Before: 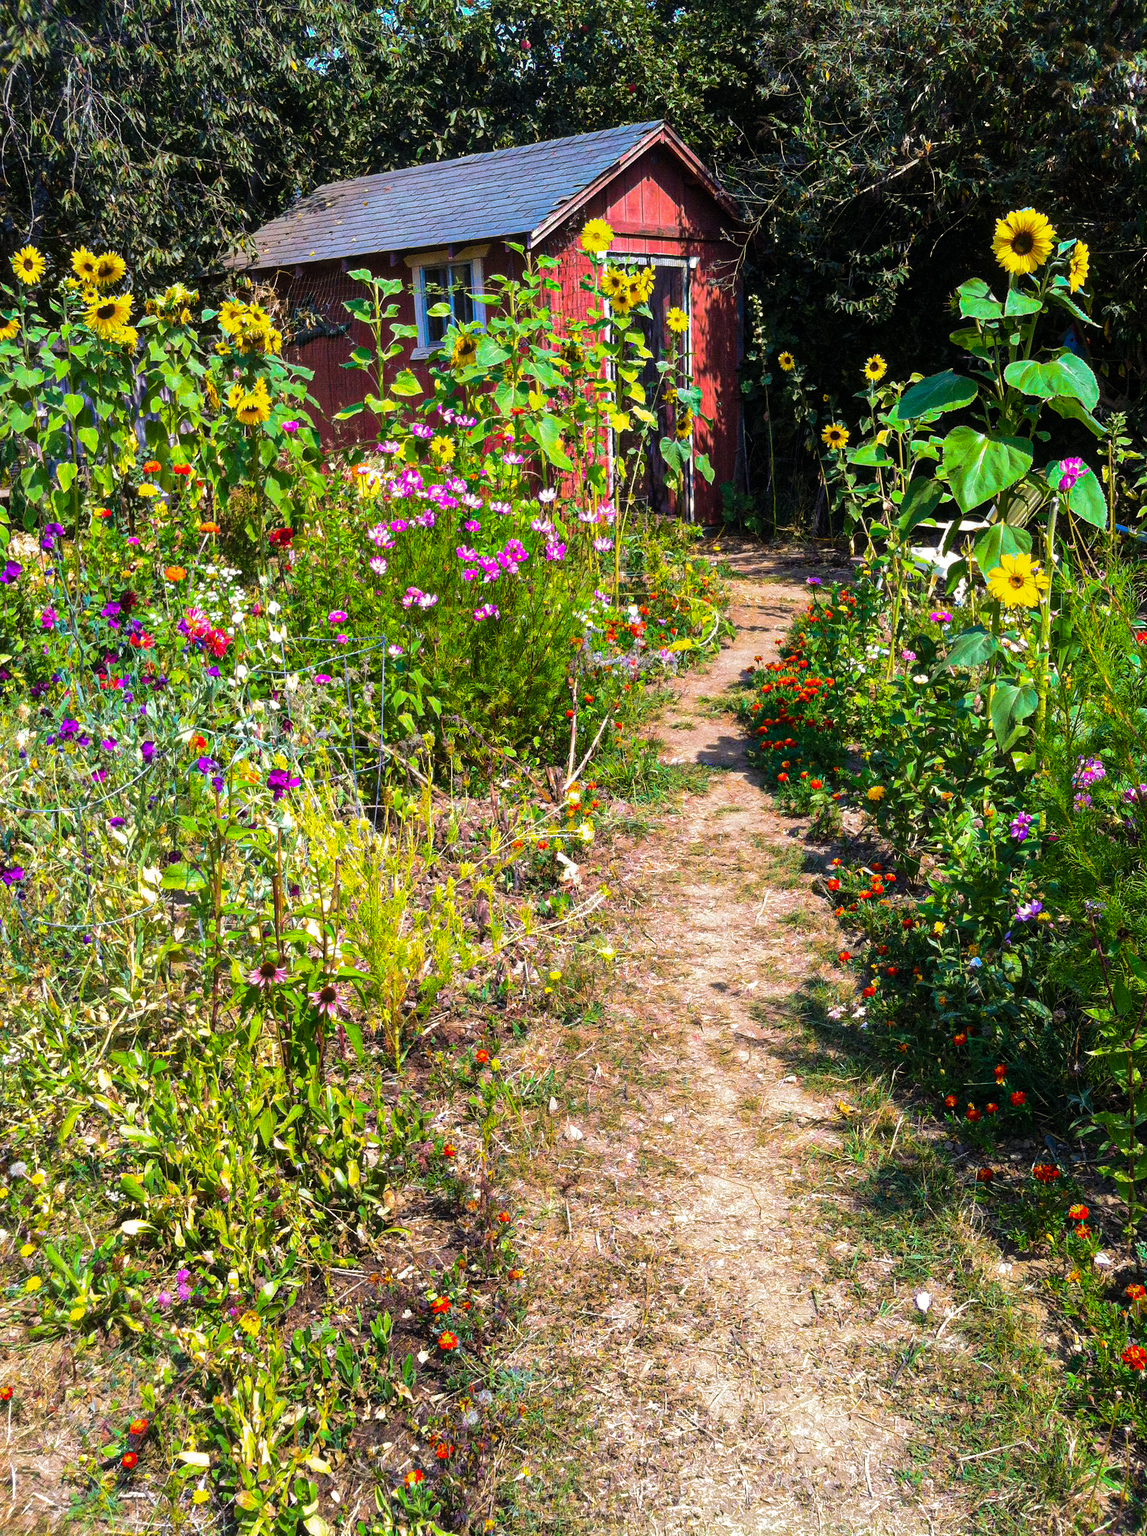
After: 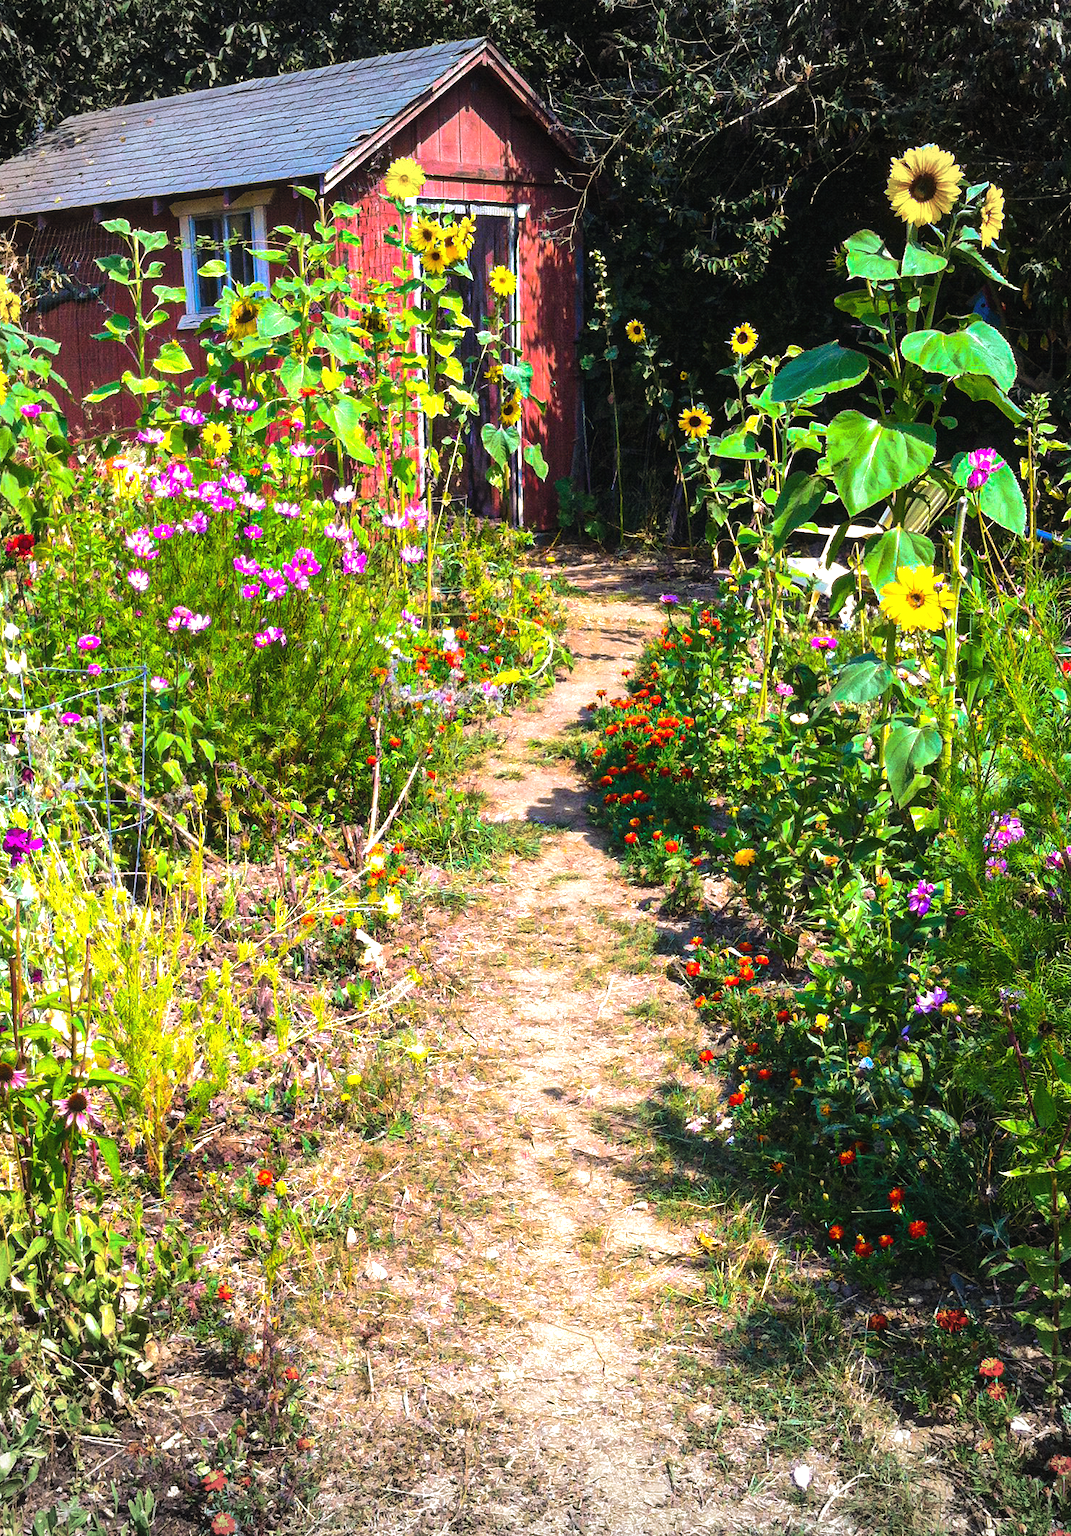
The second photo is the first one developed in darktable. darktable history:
crop: left 23.095%, top 5.827%, bottom 11.854%
exposure: black level correction -0.002, exposure 0.54 EV, compensate highlight preservation false
vignetting: fall-off start 100%, brightness -0.282, width/height ratio 1.31
